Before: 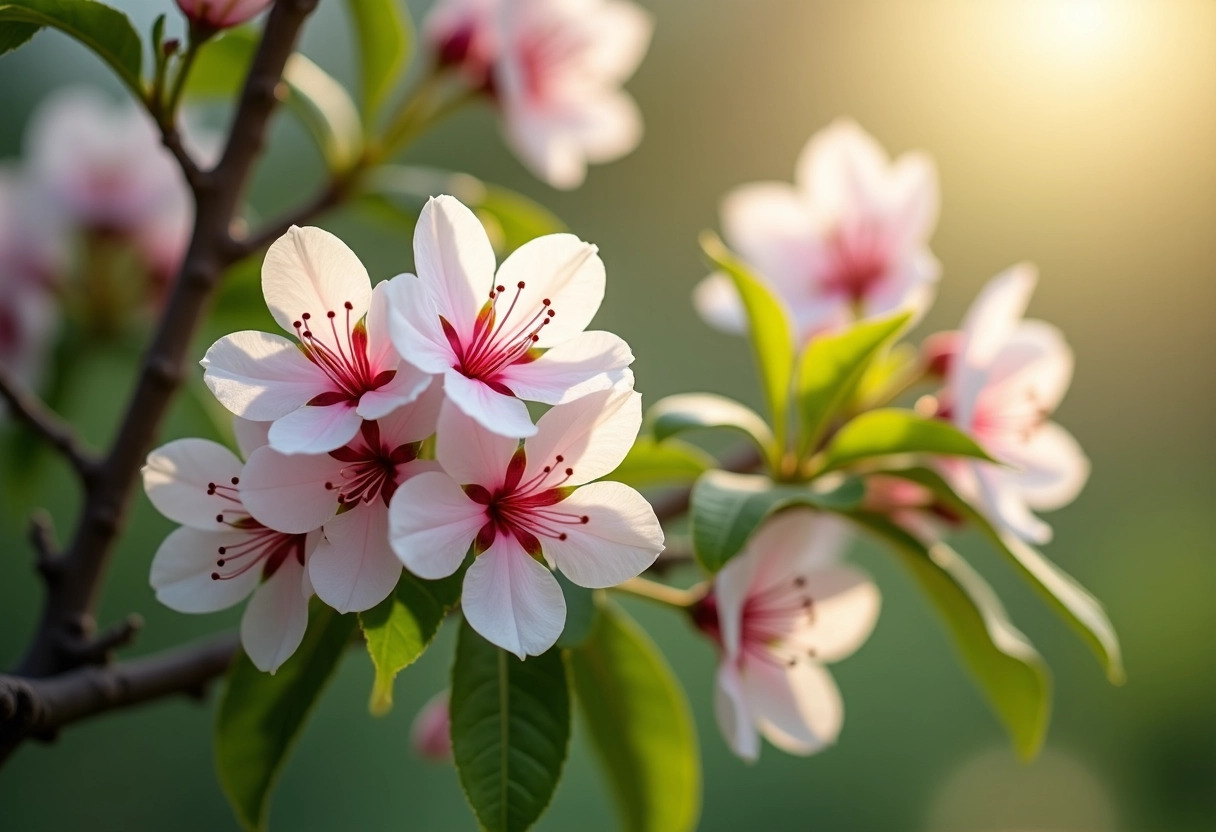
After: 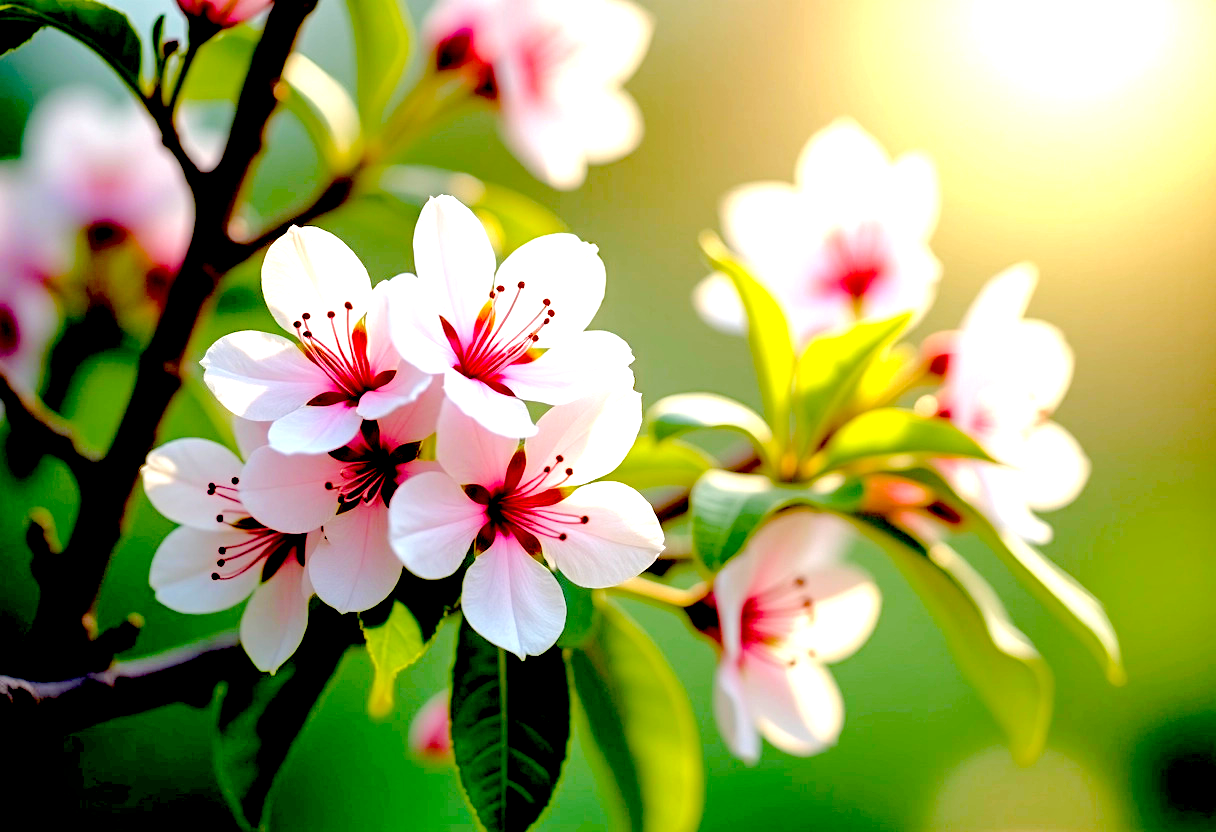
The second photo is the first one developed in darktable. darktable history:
color balance rgb: perceptual saturation grading › global saturation 20.998%, perceptual saturation grading › highlights -19.844%, perceptual saturation grading › shadows 29.755%, perceptual brilliance grading › mid-tones 11.08%, perceptual brilliance grading › shadows 15.438%, global vibrance 11.645%, contrast 4.999%
exposure: black level correction 0.035, exposure 0.902 EV, compensate highlight preservation false
tone equalizer: -7 EV 0.157 EV, -6 EV 0.613 EV, -5 EV 1.14 EV, -4 EV 1.36 EV, -3 EV 1.14 EV, -2 EV 0.6 EV, -1 EV 0.15 EV, smoothing diameter 24.94%, edges refinement/feathering 12.98, preserve details guided filter
